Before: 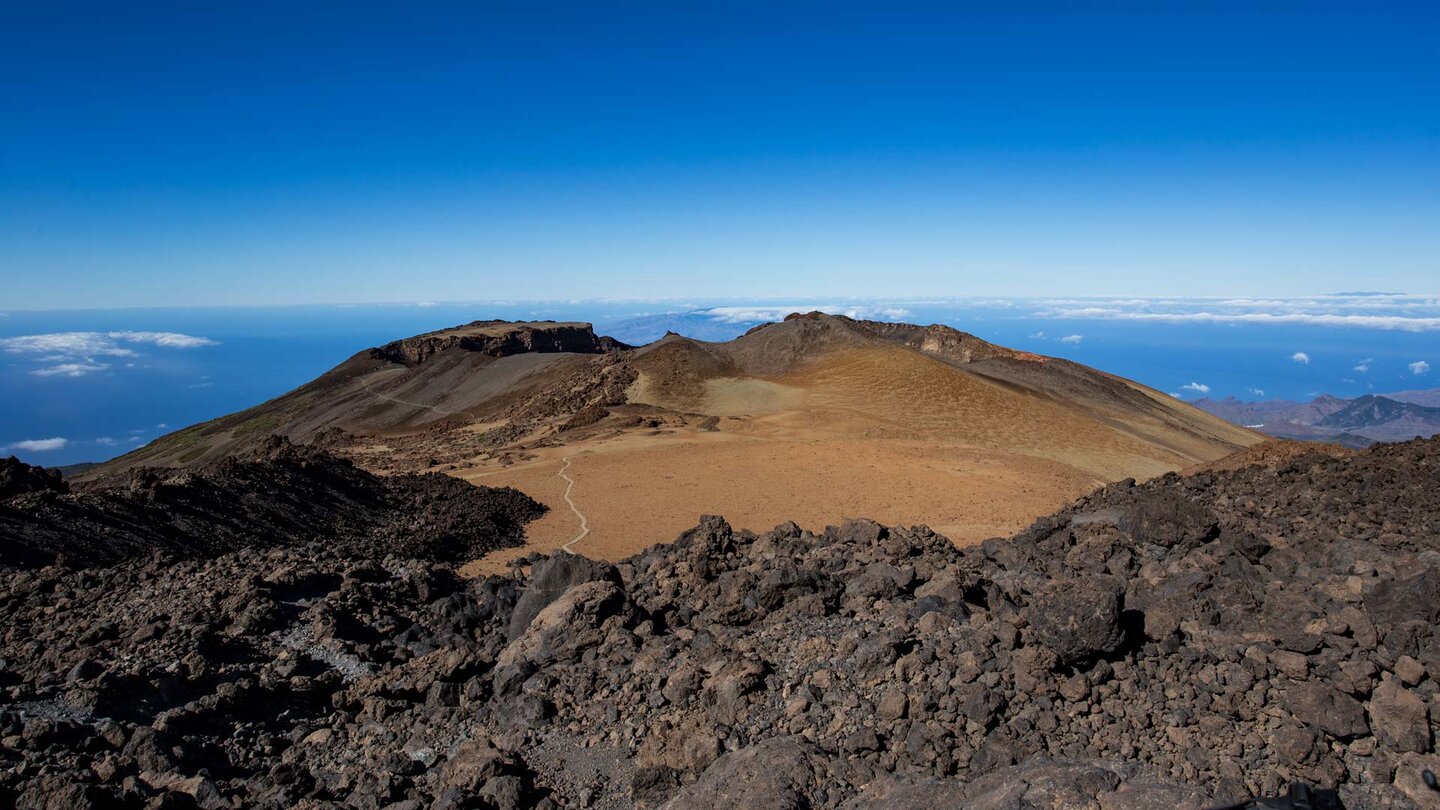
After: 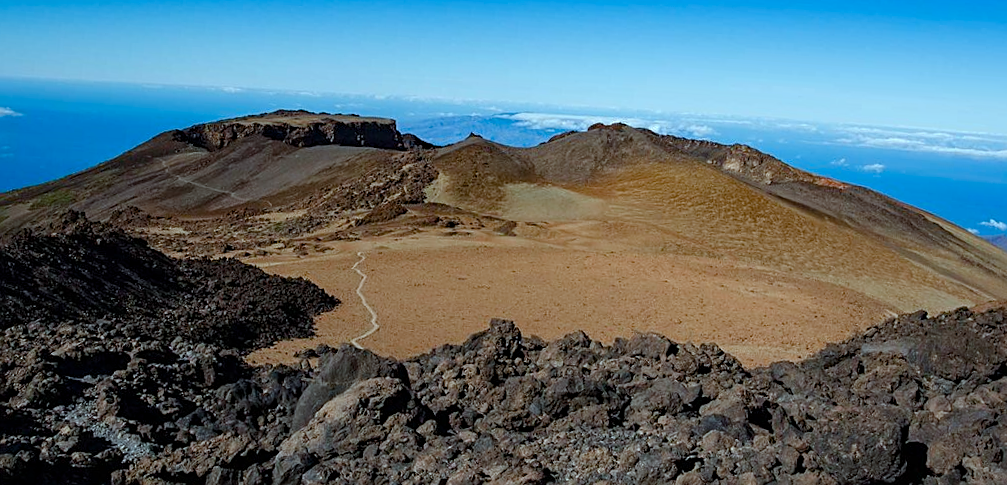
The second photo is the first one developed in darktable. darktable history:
sharpen: on, module defaults
color correction: highlights a* -10.09, highlights b* -10.28
color balance rgb: perceptual saturation grading › global saturation 25.439%, perceptual saturation grading › highlights -50.037%, perceptual saturation grading › shadows 30.415%
crop and rotate: angle -3.85°, left 9.823%, top 21.165%, right 12.045%, bottom 11.878%
